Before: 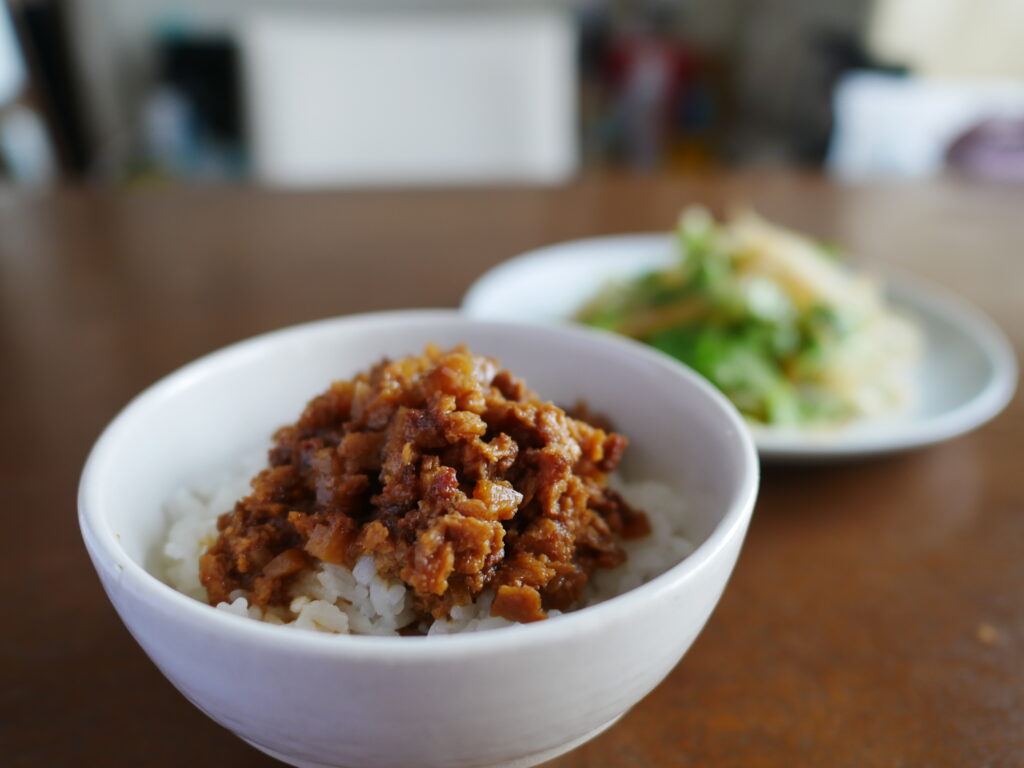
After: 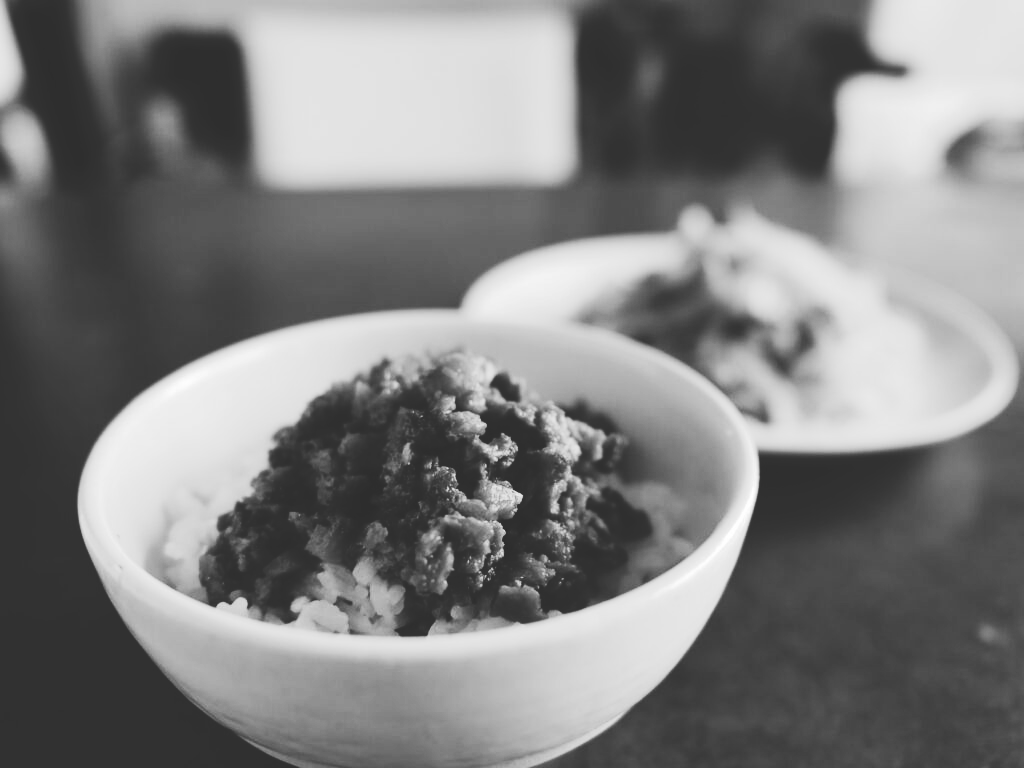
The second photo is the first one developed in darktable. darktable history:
tone curve: curves: ch0 [(0, 0) (0.003, 0.184) (0.011, 0.184) (0.025, 0.189) (0.044, 0.192) (0.069, 0.194) (0.1, 0.2) (0.136, 0.202) (0.177, 0.206) (0.224, 0.214) (0.277, 0.243) (0.335, 0.297) (0.399, 0.39) (0.468, 0.508) (0.543, 0.653) (0.623, 0.754) (0.709, 0.834) (0.801, 0.887) (0.898, 0.925) (1, 1)], preserve colors none
monochrome: on, module defaults
